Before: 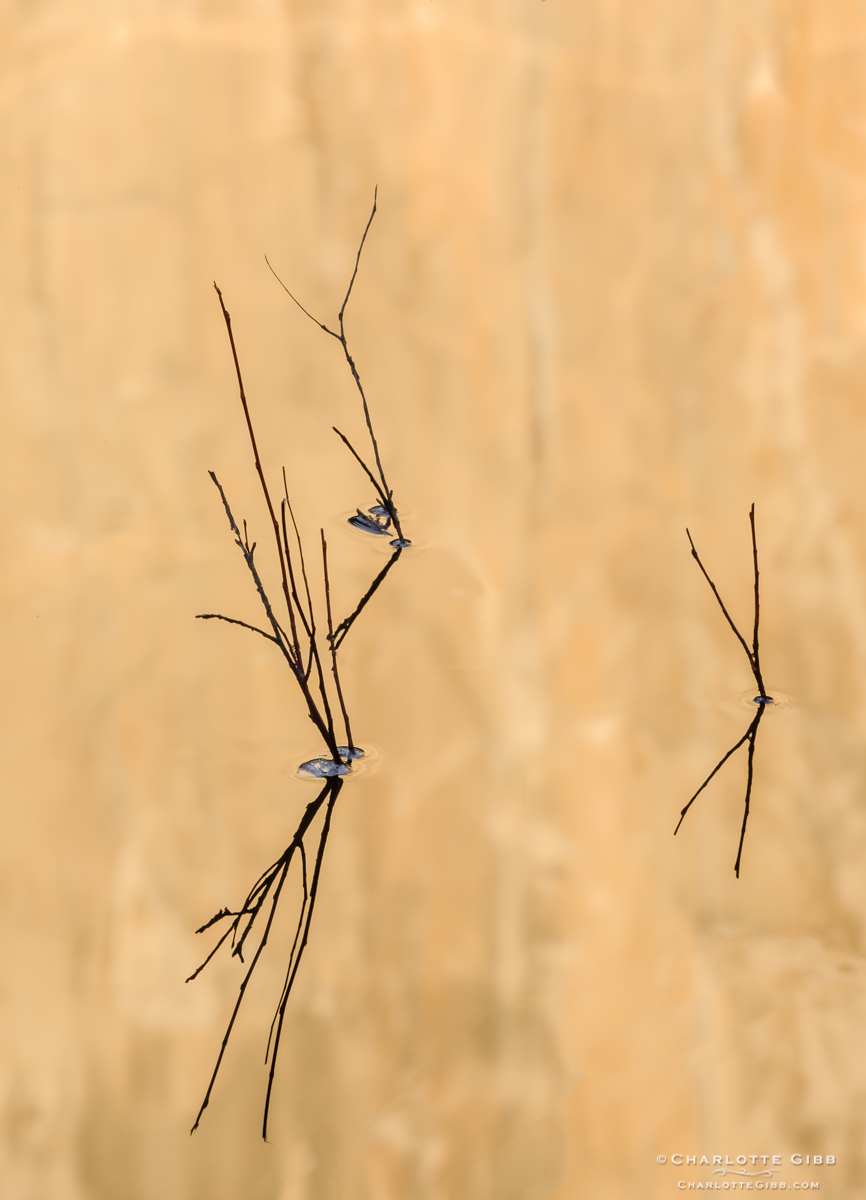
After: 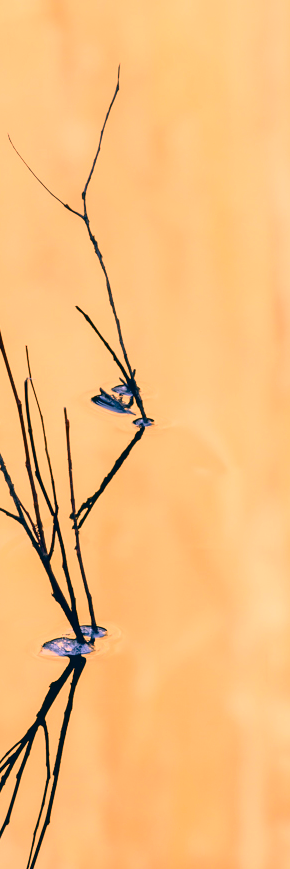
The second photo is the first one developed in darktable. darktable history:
color correction: highlights a* 17.04, highlights b* 0.343, shadows a* -14.59, shadows b* -14.59, saturation 1.51
crop and rotate: left 29.764%, top 10.156%, right 36.708%, bottom 17.35%
tone curve: curves: ch0 [(0, 0) (0.003, 0.016) (0.011, 0.016) (0.025, 0.016) (0.044, 0.017) (0.069, 0.026) (0.1, 0.044) (0.136, 0.074) (0.177, 0.121) (0.224, 0.183) (0.277, 0.248) (0.335, 0.326) (0.399, 0.413) (0.468, 0.511) (0.543, 0.612) (0.623, 0.717) (0.709, 0.818) (0.801, 0.911) (0.898, 0.979) (1, 1)], color space Lab, independent channels, preserve colors none
